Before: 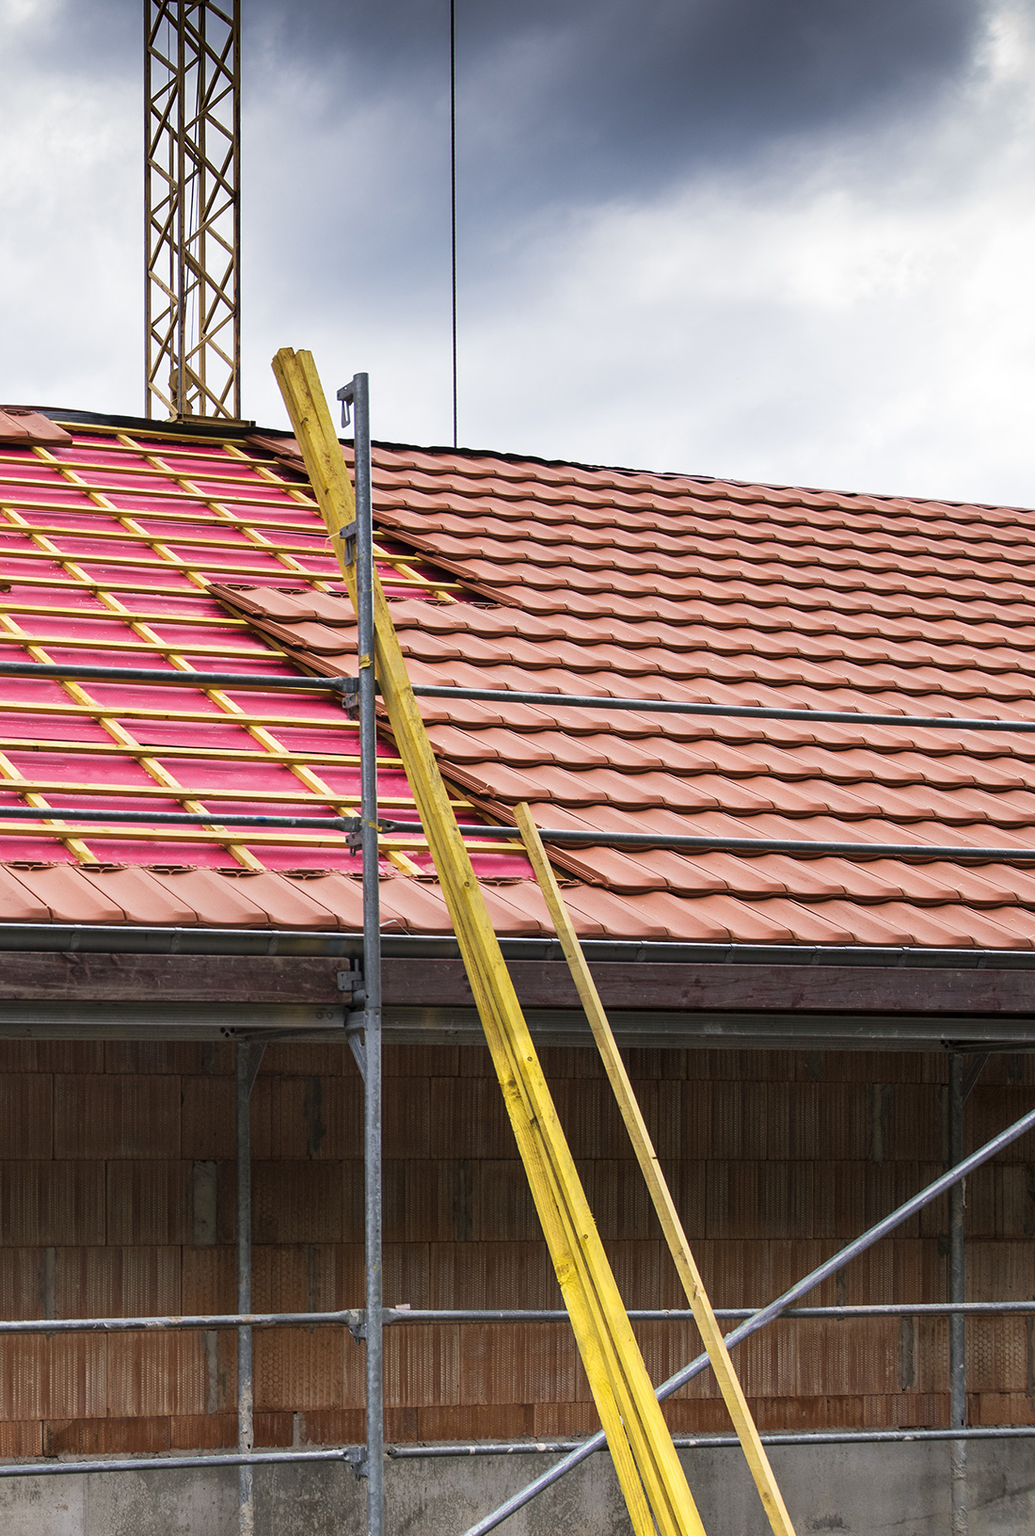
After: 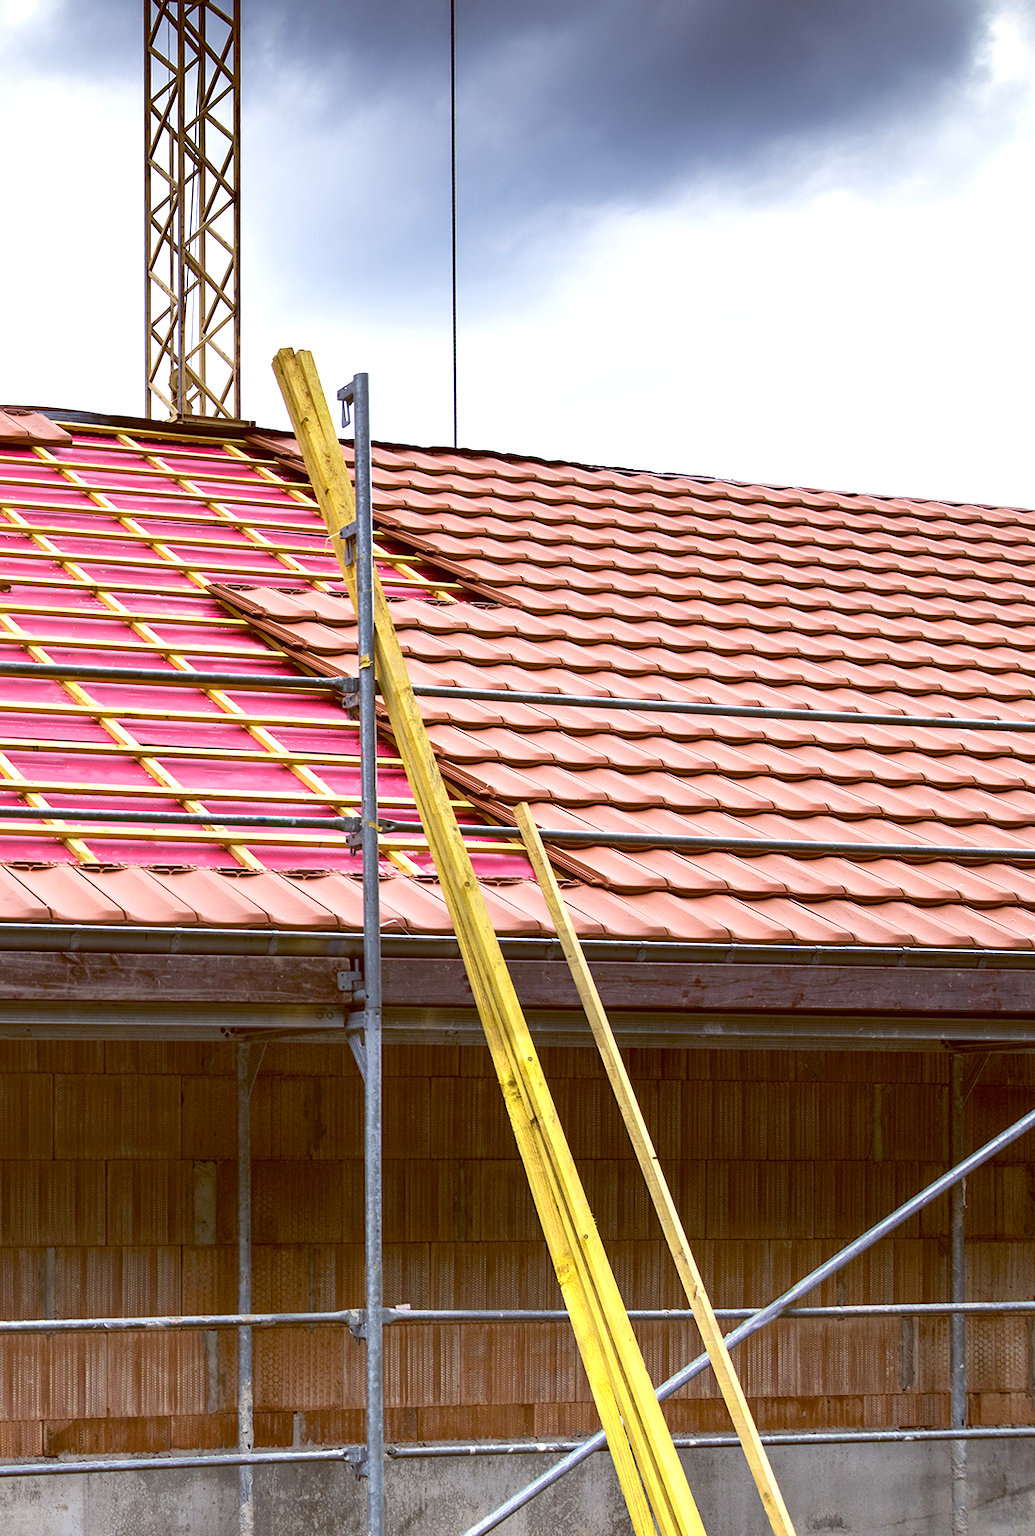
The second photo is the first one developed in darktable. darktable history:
color balance: lift [1, 1.015, 1.004, 0.985], gamma [1, 0.958, 0.971, 1.042], gain [1, 0.956, 0.977, 1.044]
exposure: black level correction 0.001, exposure 0.5 EV, compensate exposure bias true, compensate highlight preservation false
